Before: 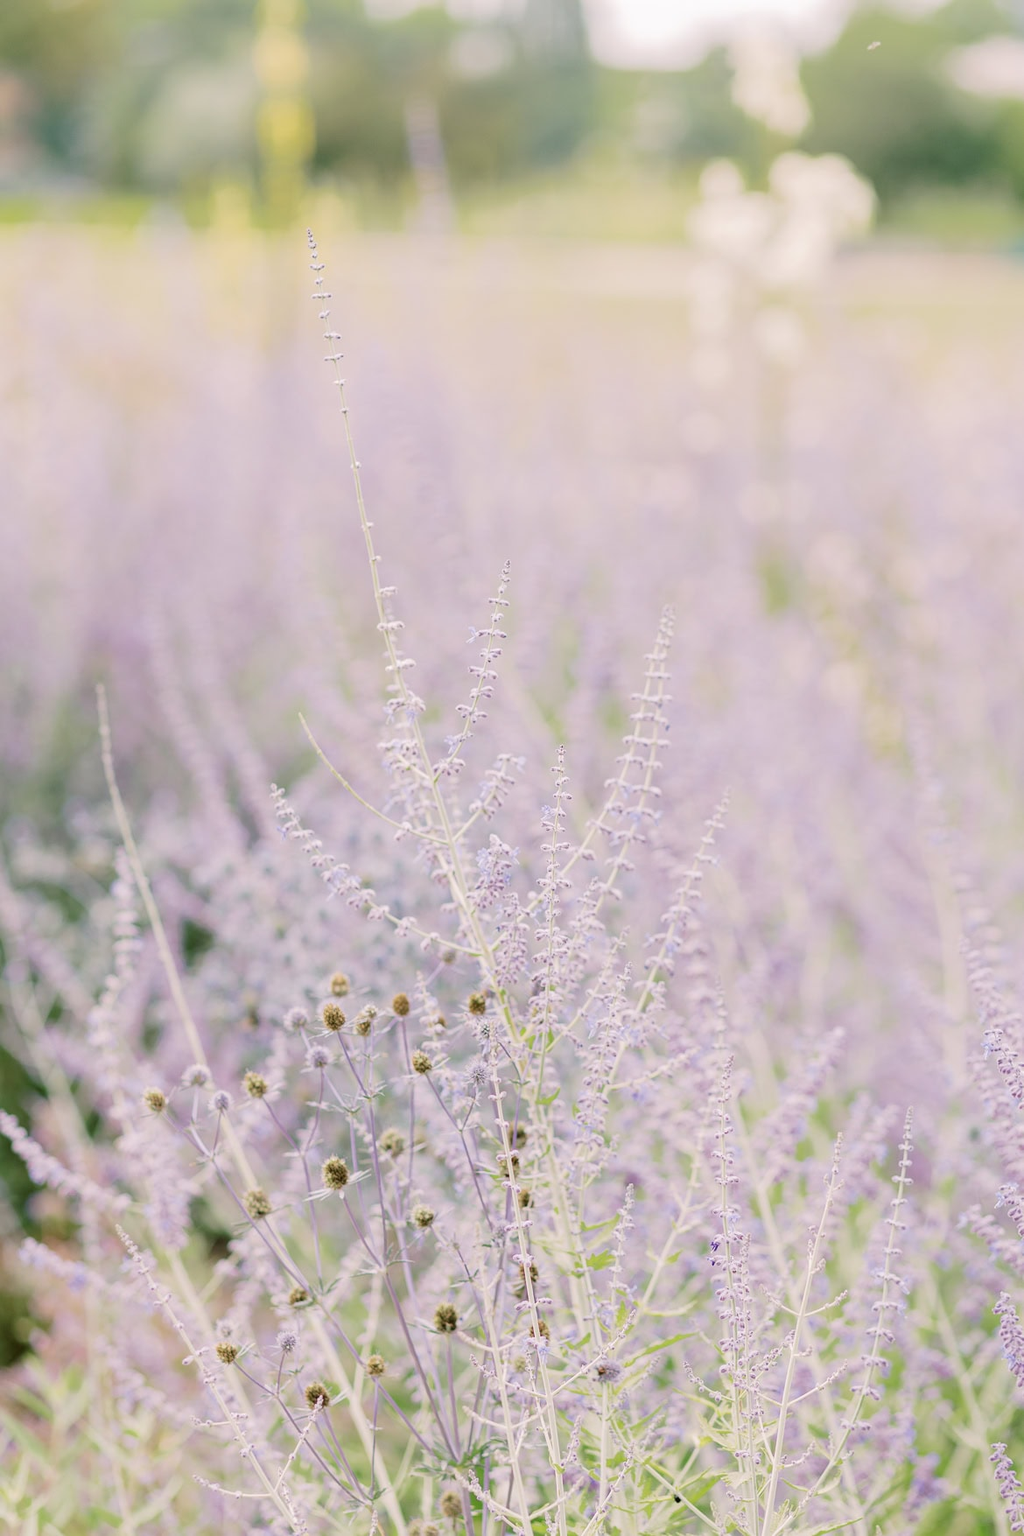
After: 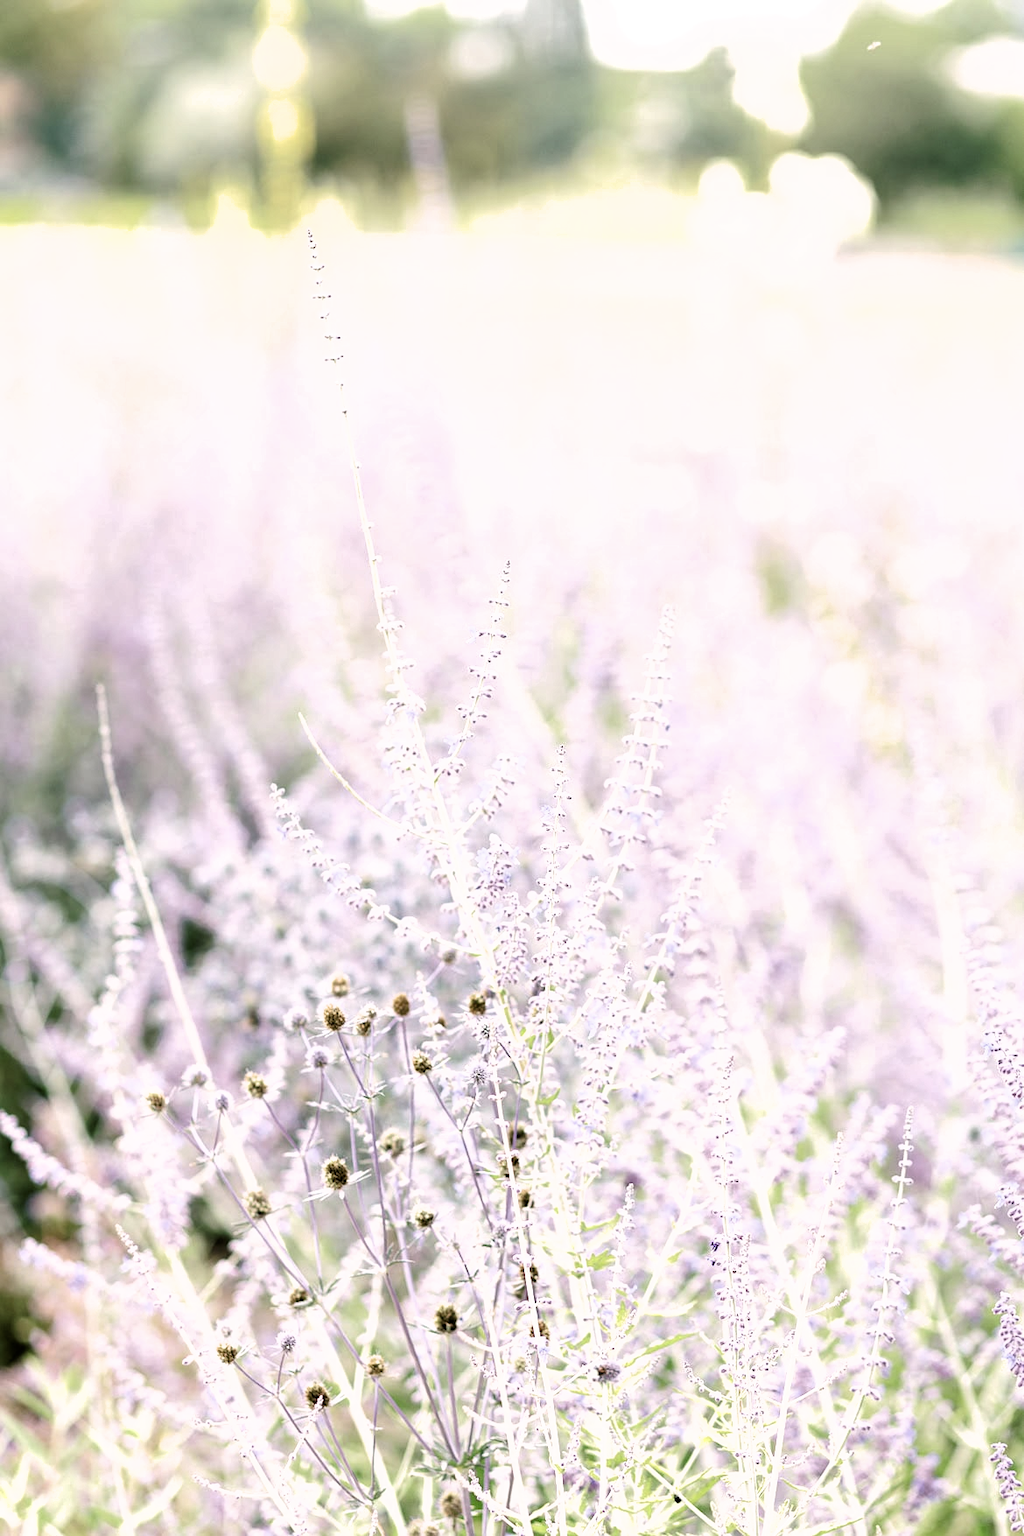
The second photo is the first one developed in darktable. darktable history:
filmic rgb: black relative exposure -8.21 EV, white relative exposure 2.23 EV, threshold 5.99 EV, hardness 7.07, latitude 85.4%, contrast 1.692, highlights saturation mix -3.78%, shadows ↔ highlights balance -3.06%, enable highlight reconstruction true
shadows and highlights: shadows 36.55, highlights -26.7, shadows color adjustment 99.13%, highlights color adjustment 0.057%, soften with gaussian
